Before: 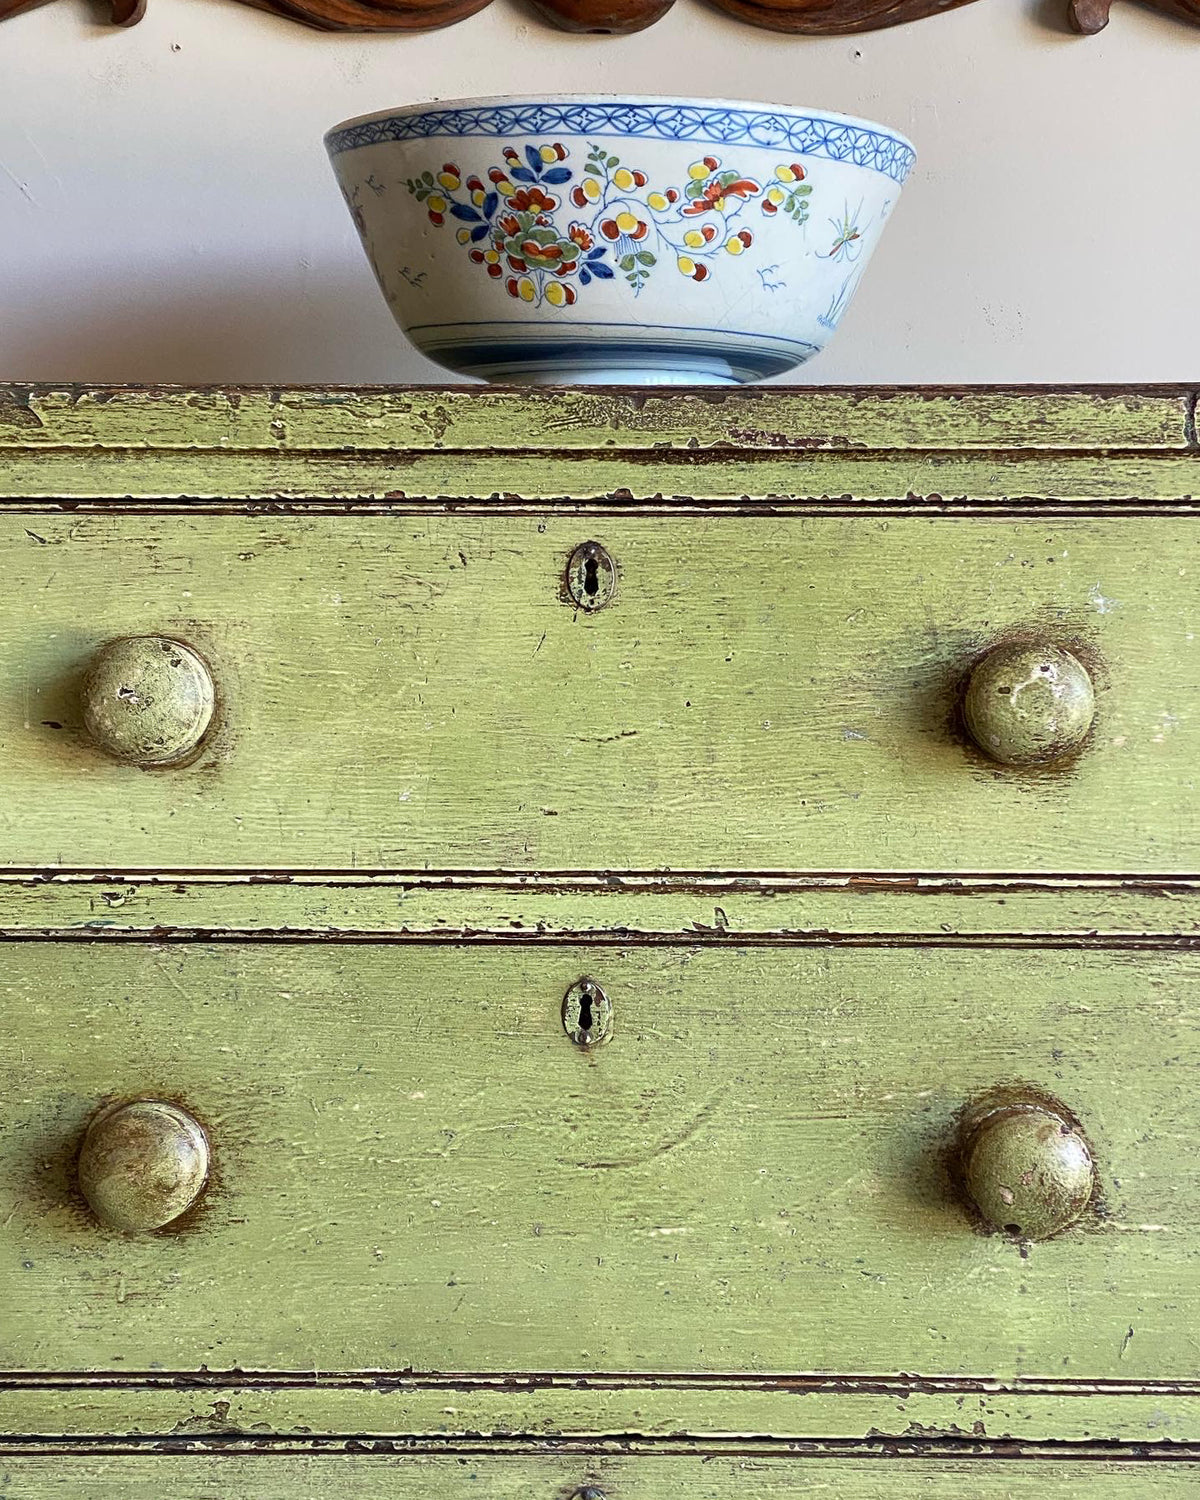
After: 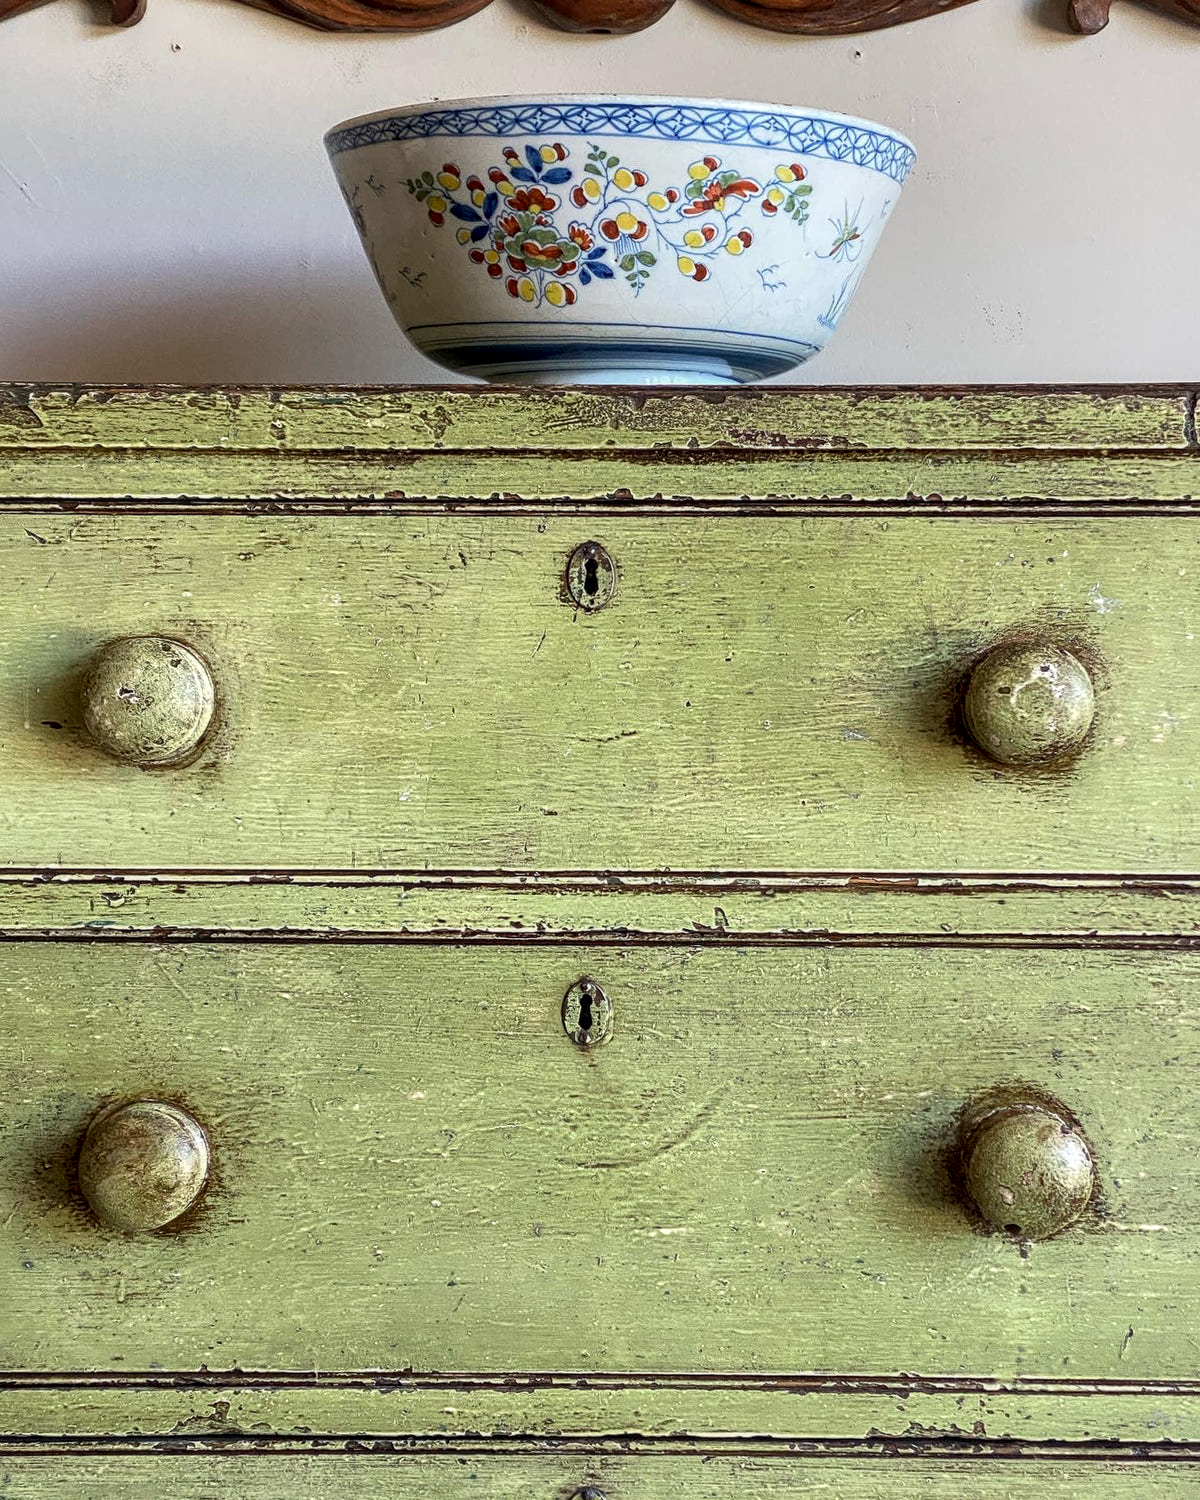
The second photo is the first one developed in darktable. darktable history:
tone equalizer: -7 EV 0.18 EV, -6 EV 0.12 EV, -5 EV 0.08 EV, -4 EV 0.04 EV, -2 EV -0.02 EV, -1 EV -0.04 EV, +0 EV -0.06 EV, luminance estimator HSV value / RGB max
local contrast: detail 130%
